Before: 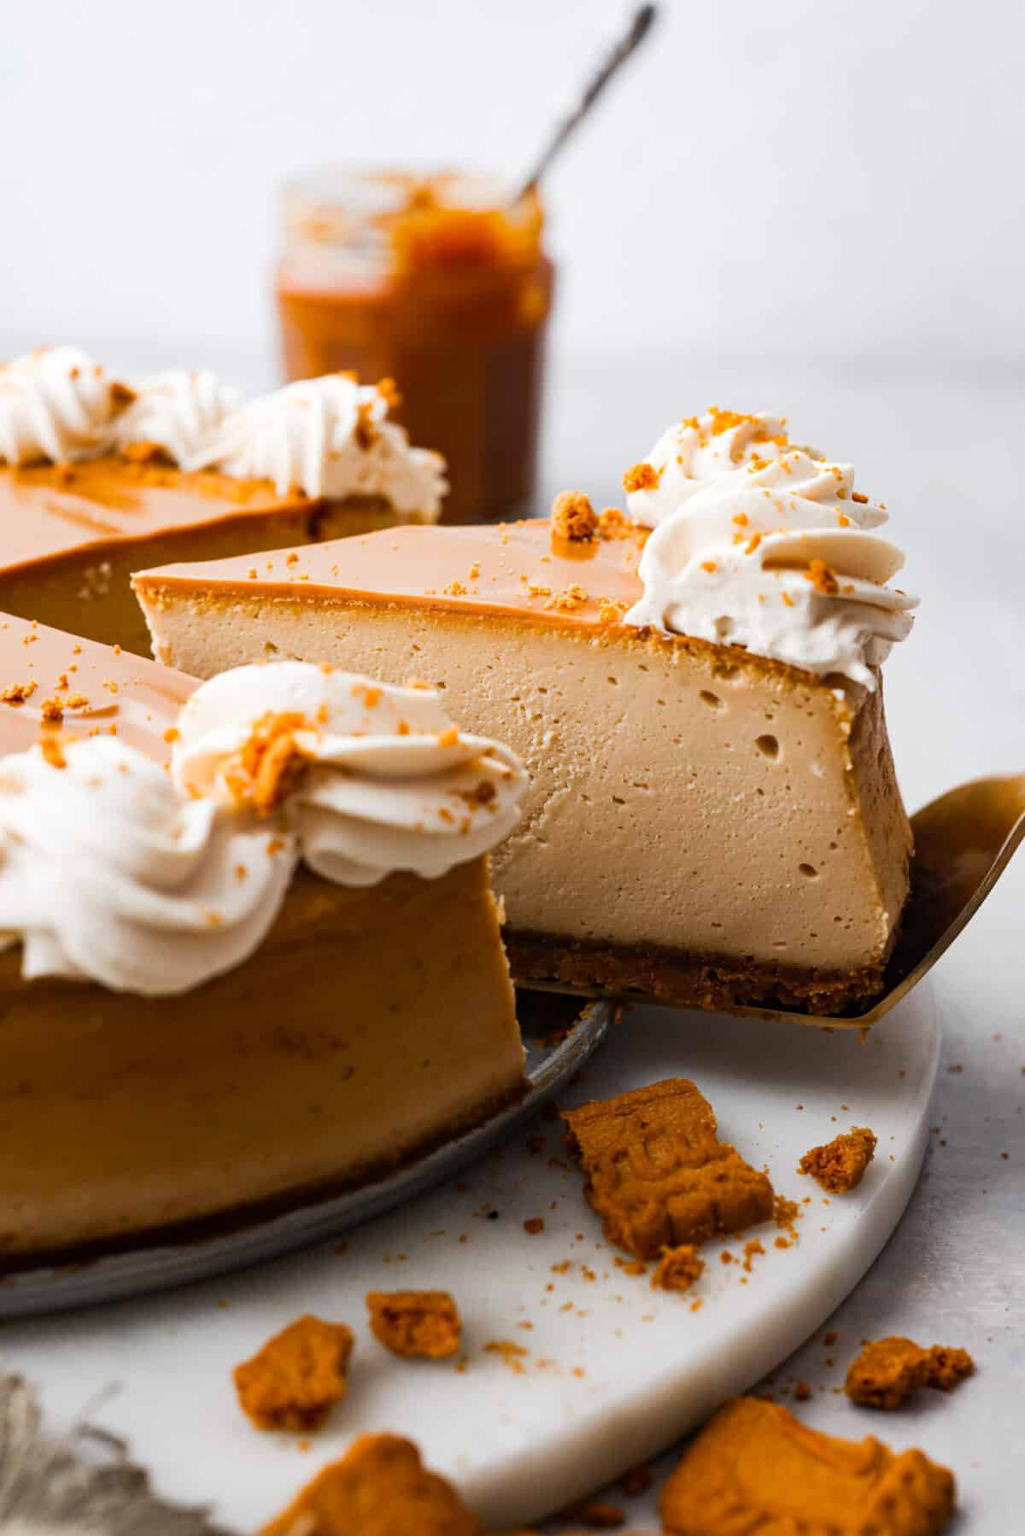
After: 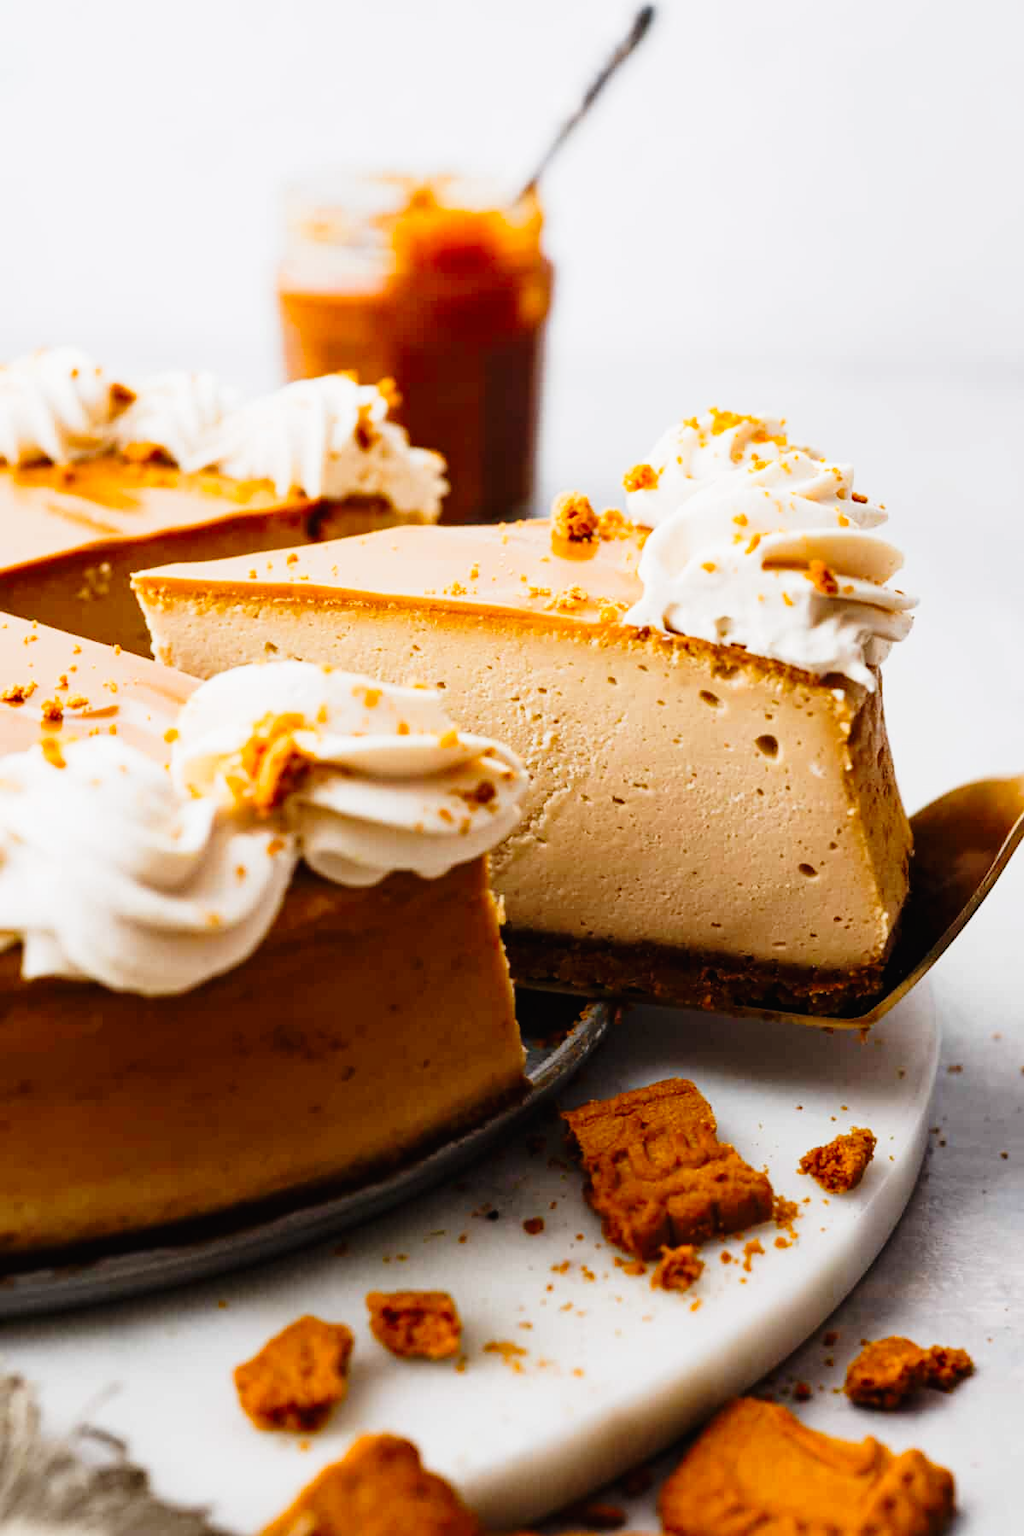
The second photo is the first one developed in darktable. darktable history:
tone curve: curves: ch0 [(0, 0.011) (0.053, 0.026) (0.174, 0.115) (0.398, 0.444) (0.673, 0.775) (0.829, 0.906) (0.991, 0.981)]; ch1 [(0, 0) (0.276, 0.206) (0.409, 0.383) (0.473, 0.458) (0.492, 0.499) (0.521, 0.502) (0.546, 0.543) (0.585, 0.617) (0.659, 0.686) (0.78, 0.8) (1, 1)]; ch2 [(0, 0) (0.438, 0.449) (0.473, 0.469) (0.503, 0.5) (0.523, 0.538) (0.562, 0.598) (0.612, 0.635) (0.695, 0.713) (1, 1)], preserve colors none
